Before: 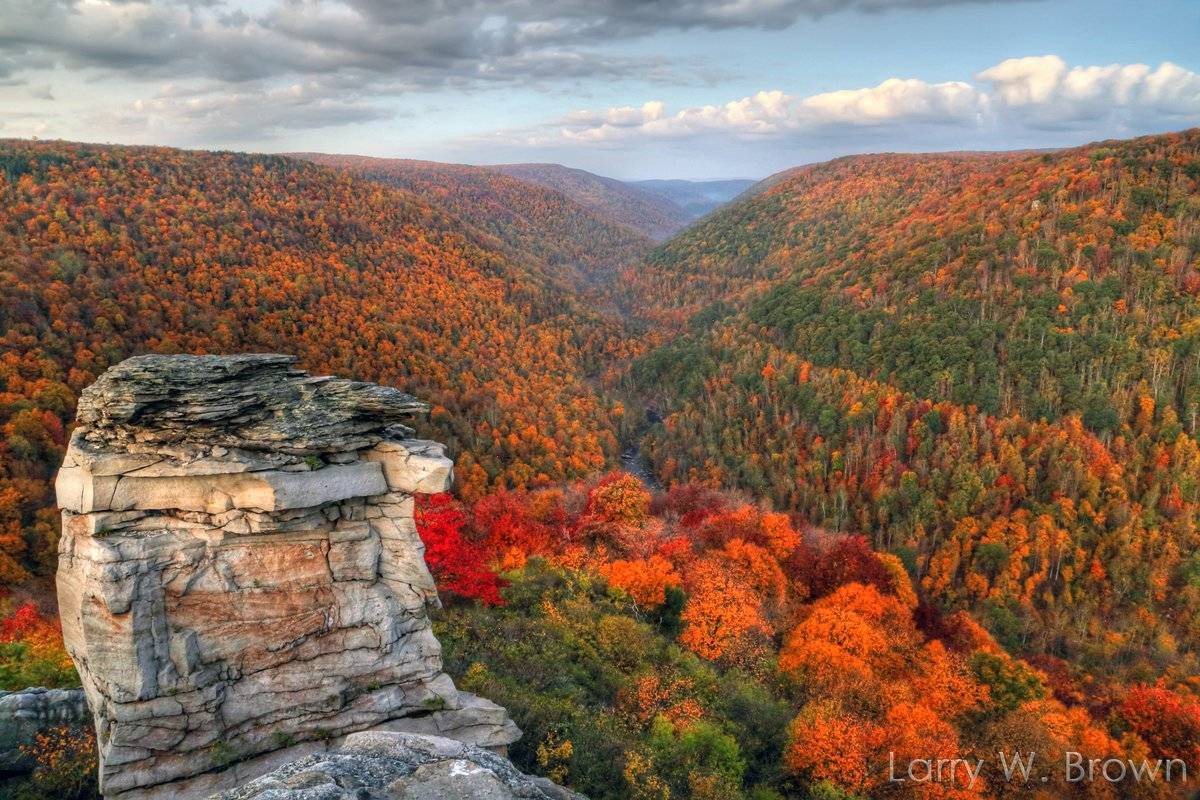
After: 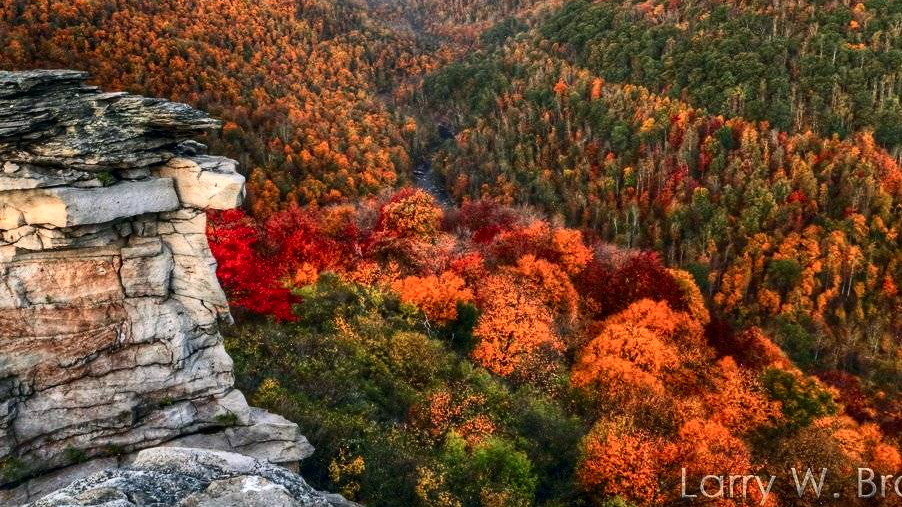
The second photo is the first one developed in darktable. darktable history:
contrast brightness saturation: contrast 0.285
crop and rotate: left 17.344%, top 35.534%, right 7.467%, bottom 0.968%
